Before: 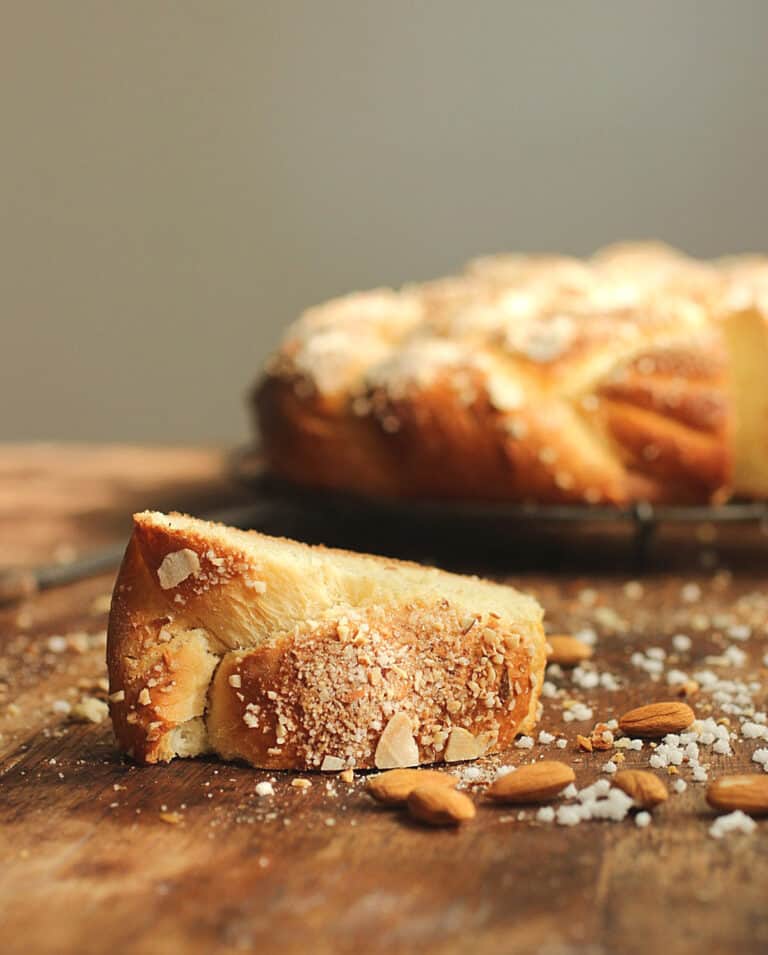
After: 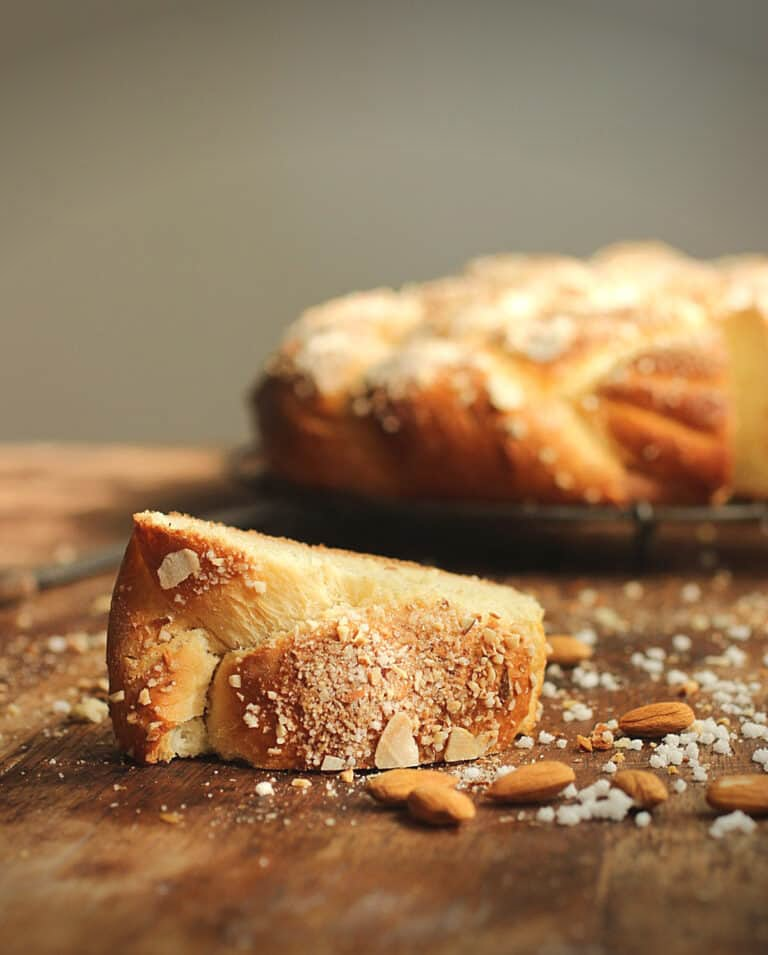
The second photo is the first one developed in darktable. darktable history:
vignetting: fall-off start 100.62%, saturation -0.027, width/height ratio 1.32, unbound false
